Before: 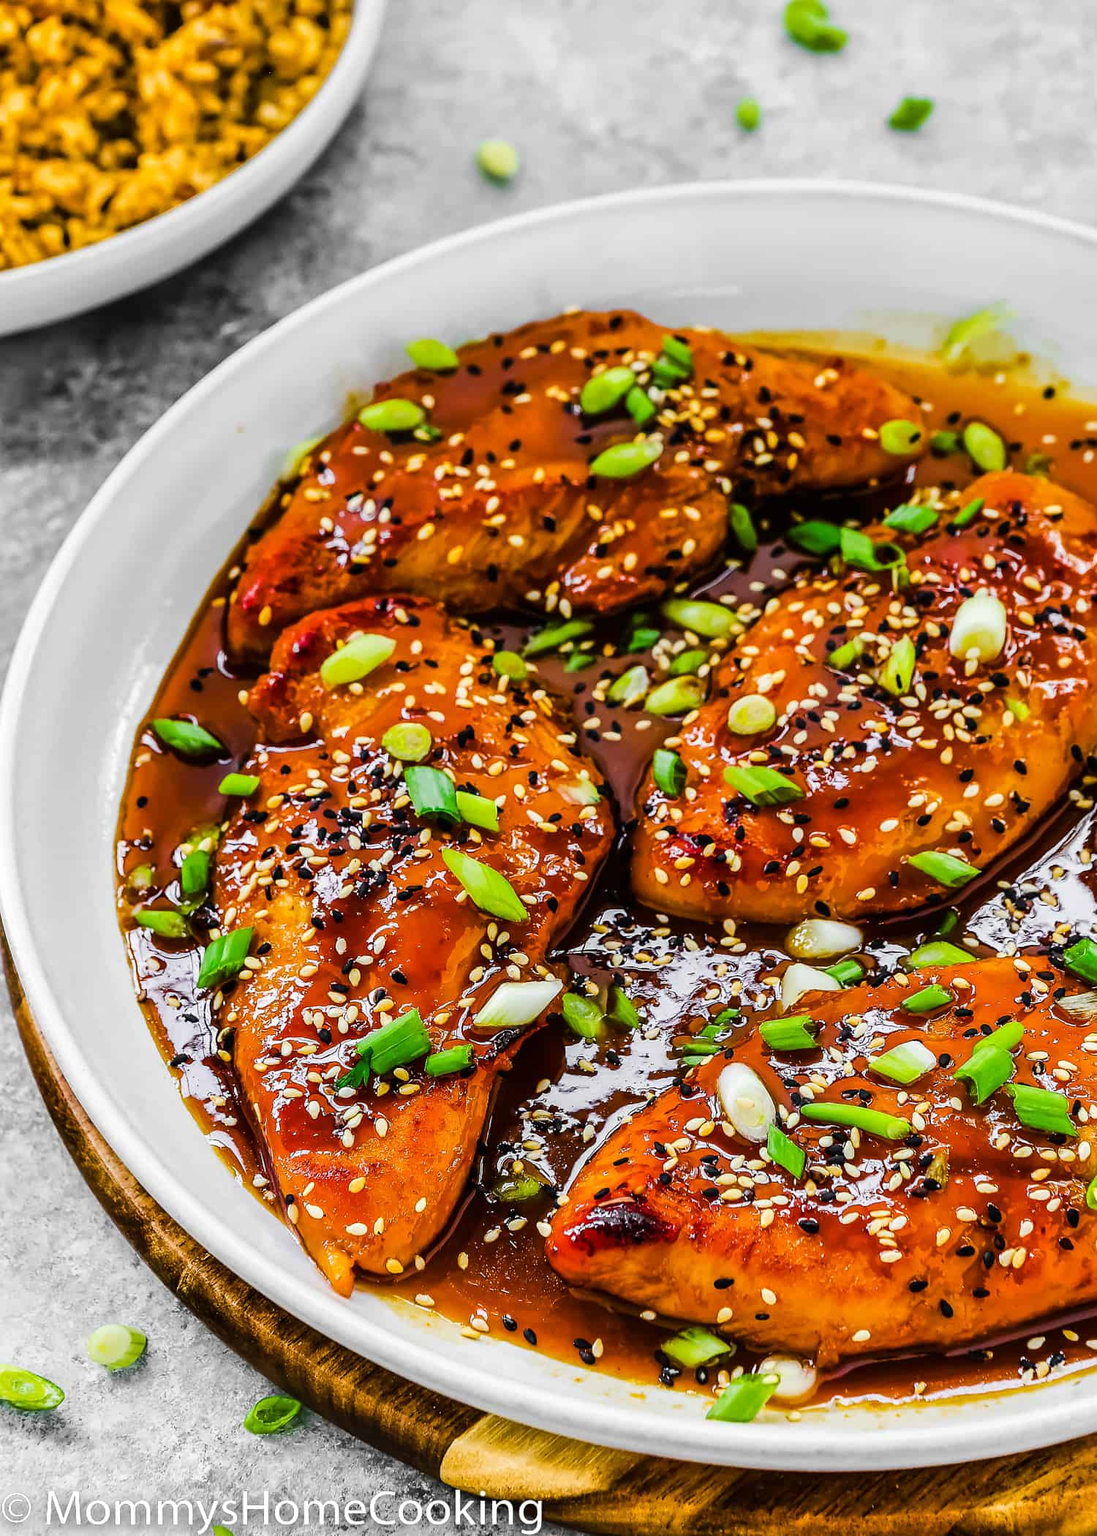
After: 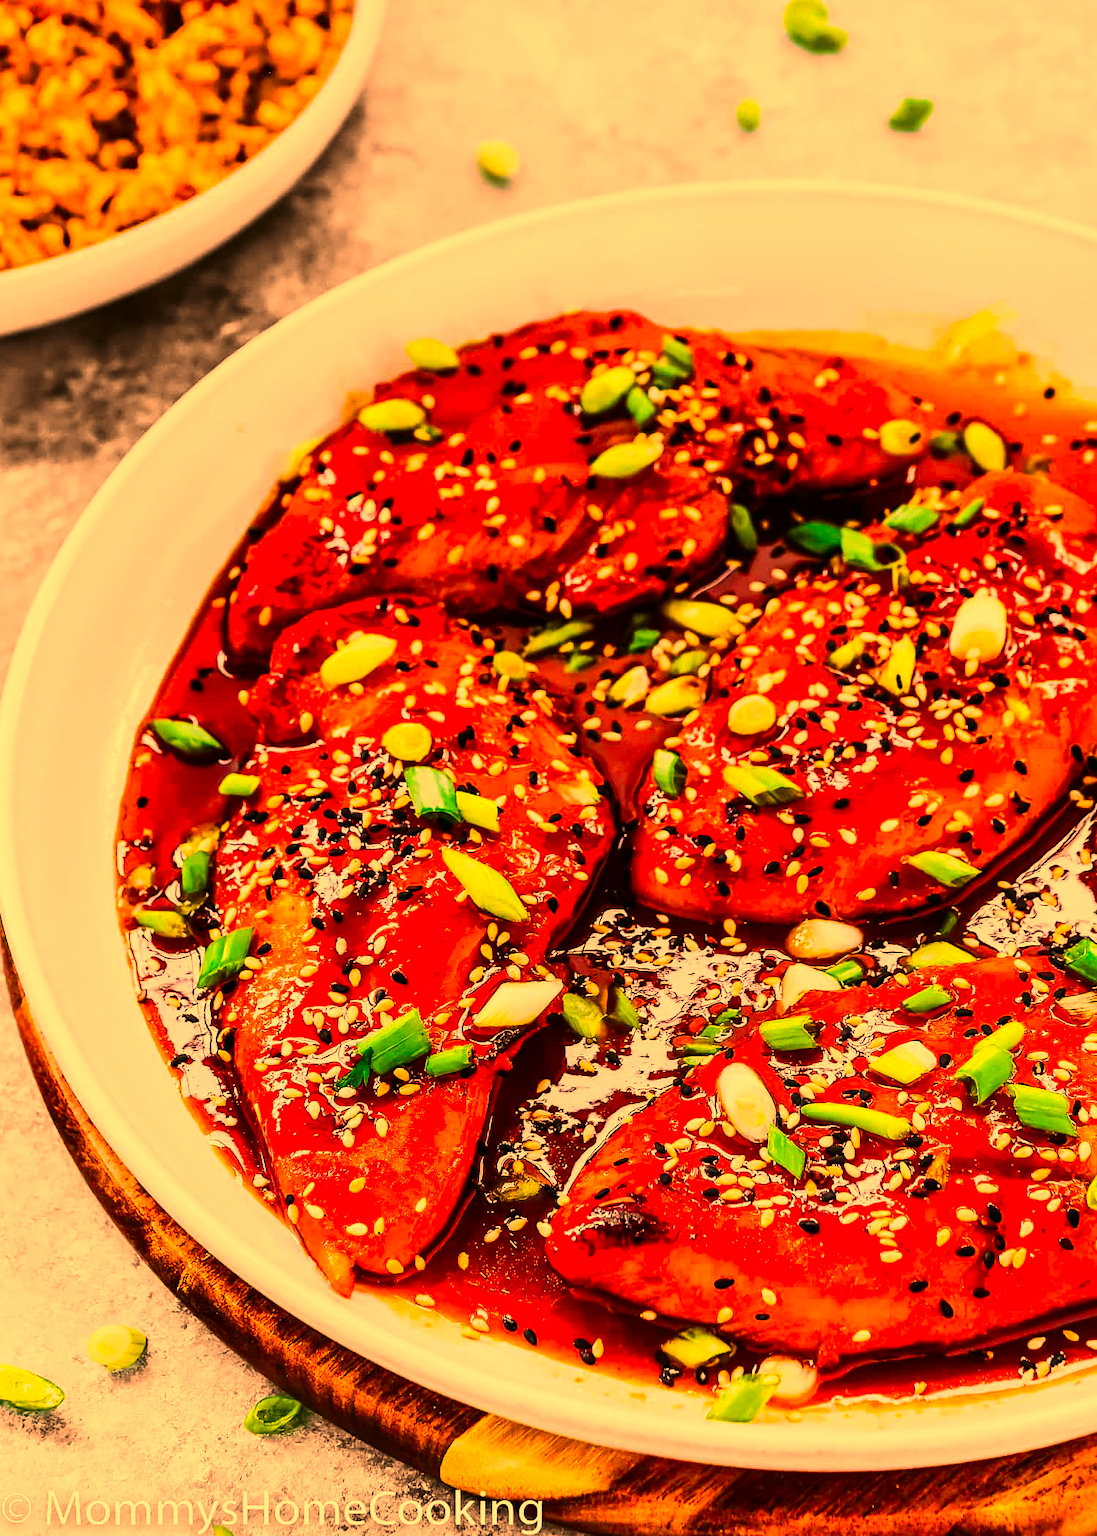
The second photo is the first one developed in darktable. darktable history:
contrast brightness saturation: contrast 0.18, saturation 0.3
white balance: red 1.467, blue 0.684
